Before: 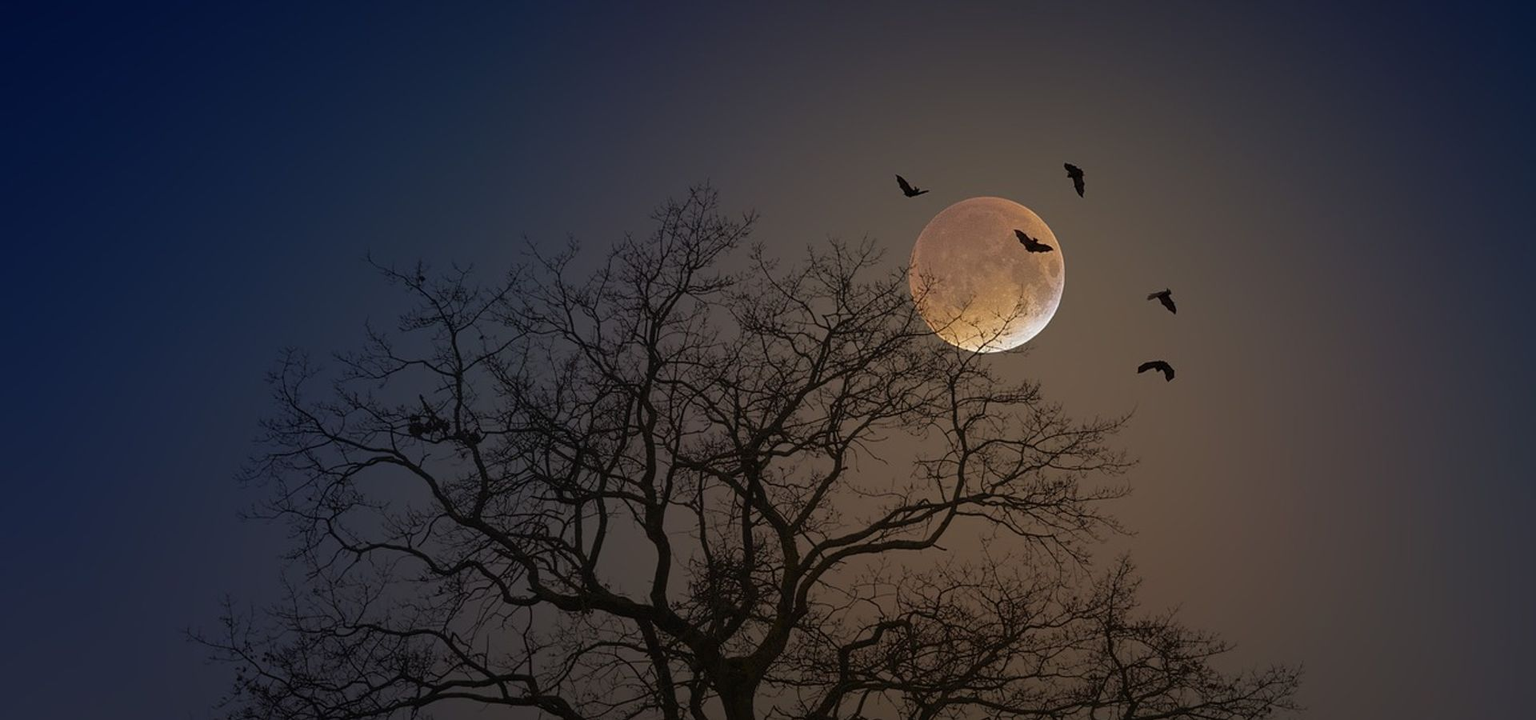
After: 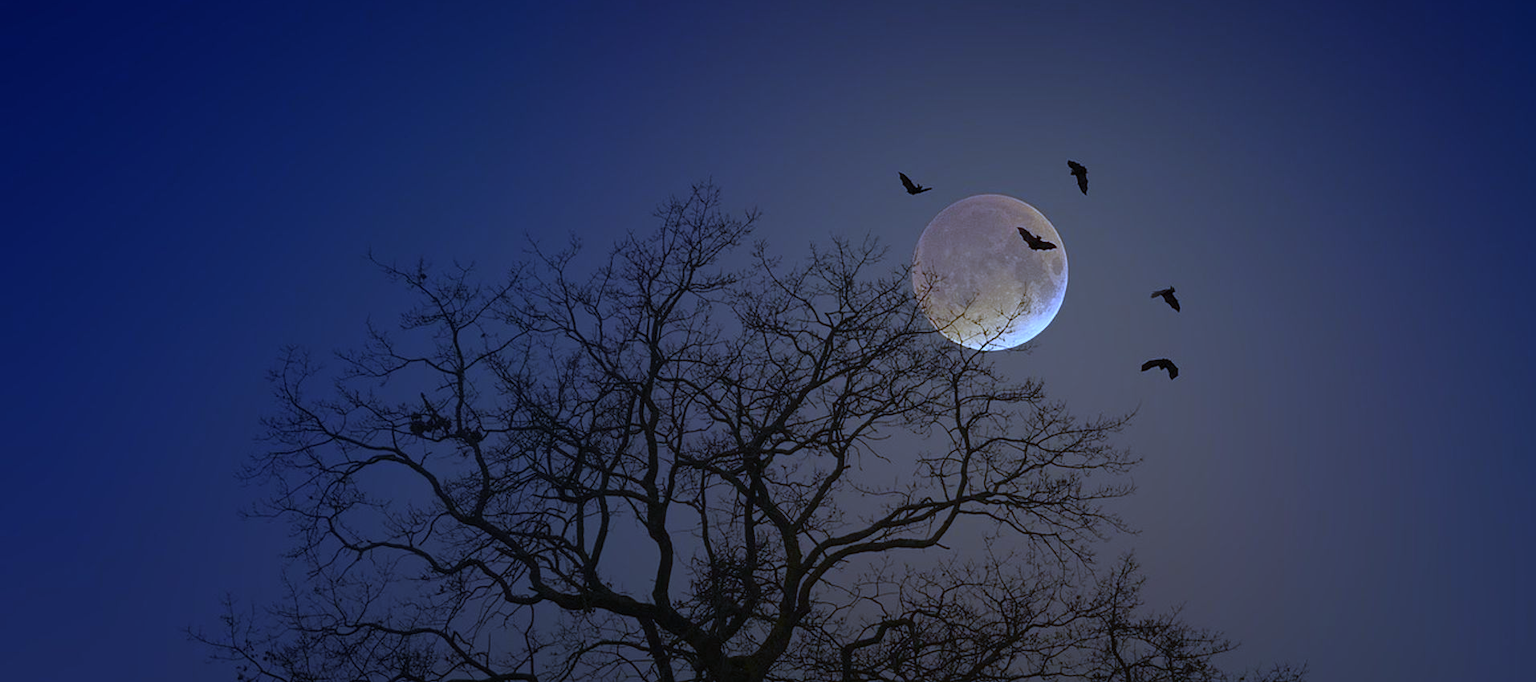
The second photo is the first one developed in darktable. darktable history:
white balance: red 0.766, blue 1.537
crop: top 0.448%, right 0.264%, bottom 5.045%
